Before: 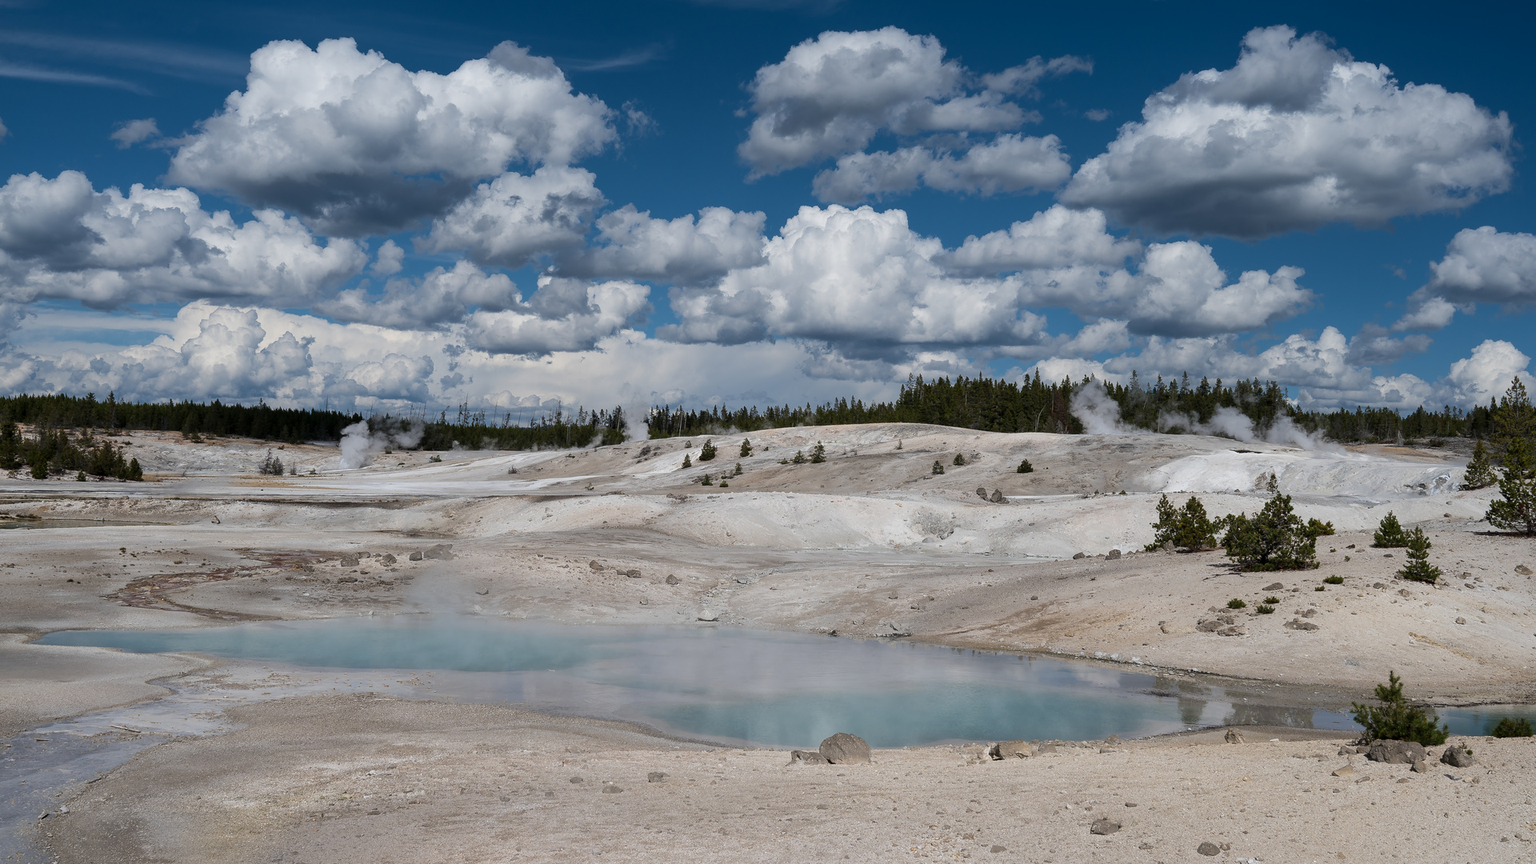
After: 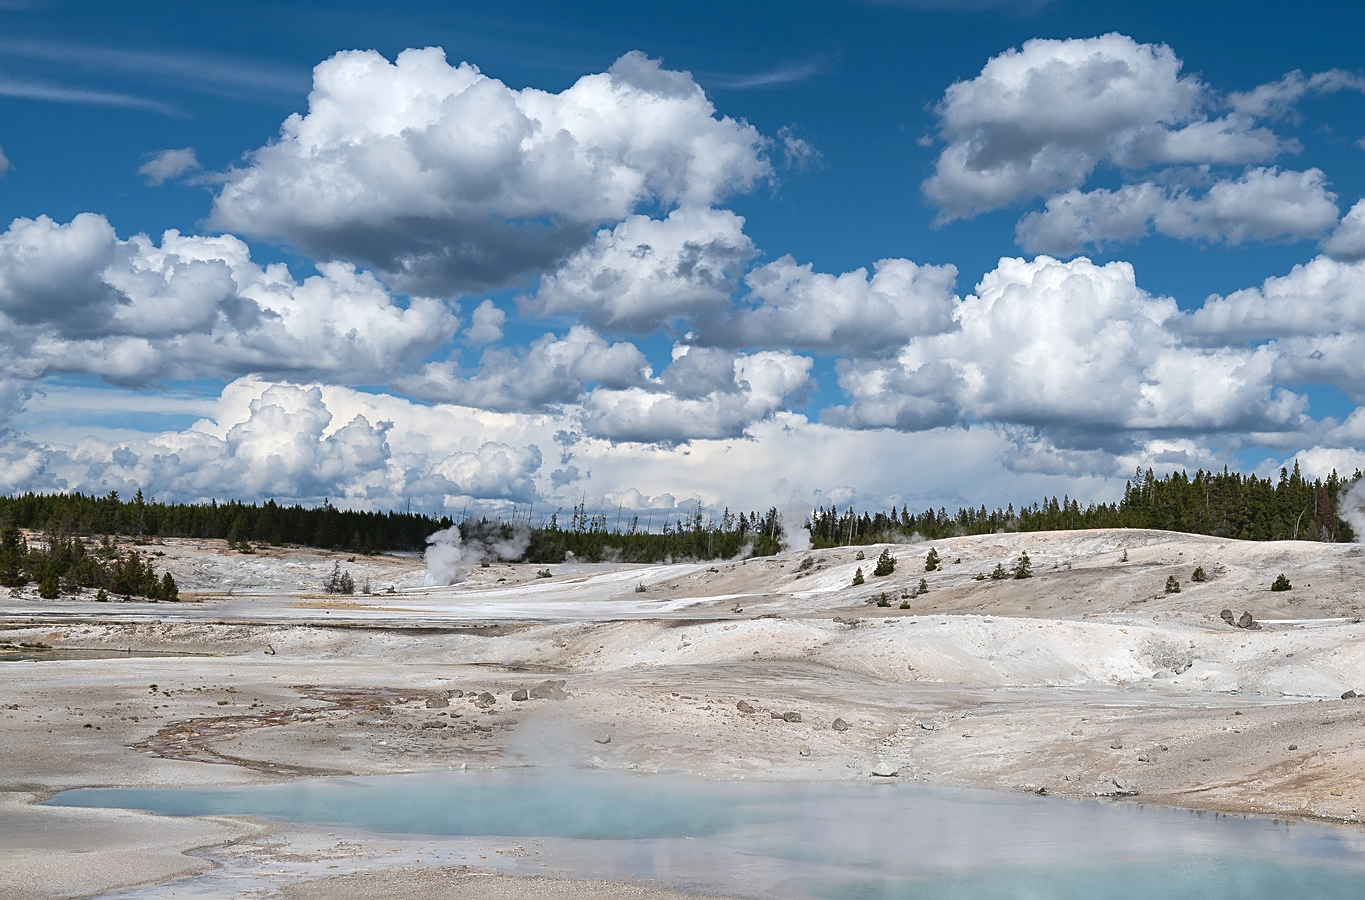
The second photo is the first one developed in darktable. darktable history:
exposure: black level correction 0.001, exposure 0.675 EV, compensate highlight preservation false
crop: right 28.885%, bottom 16.626%
contrast brightness saturation: contrast -0.11
sharpen: on, module defaults
